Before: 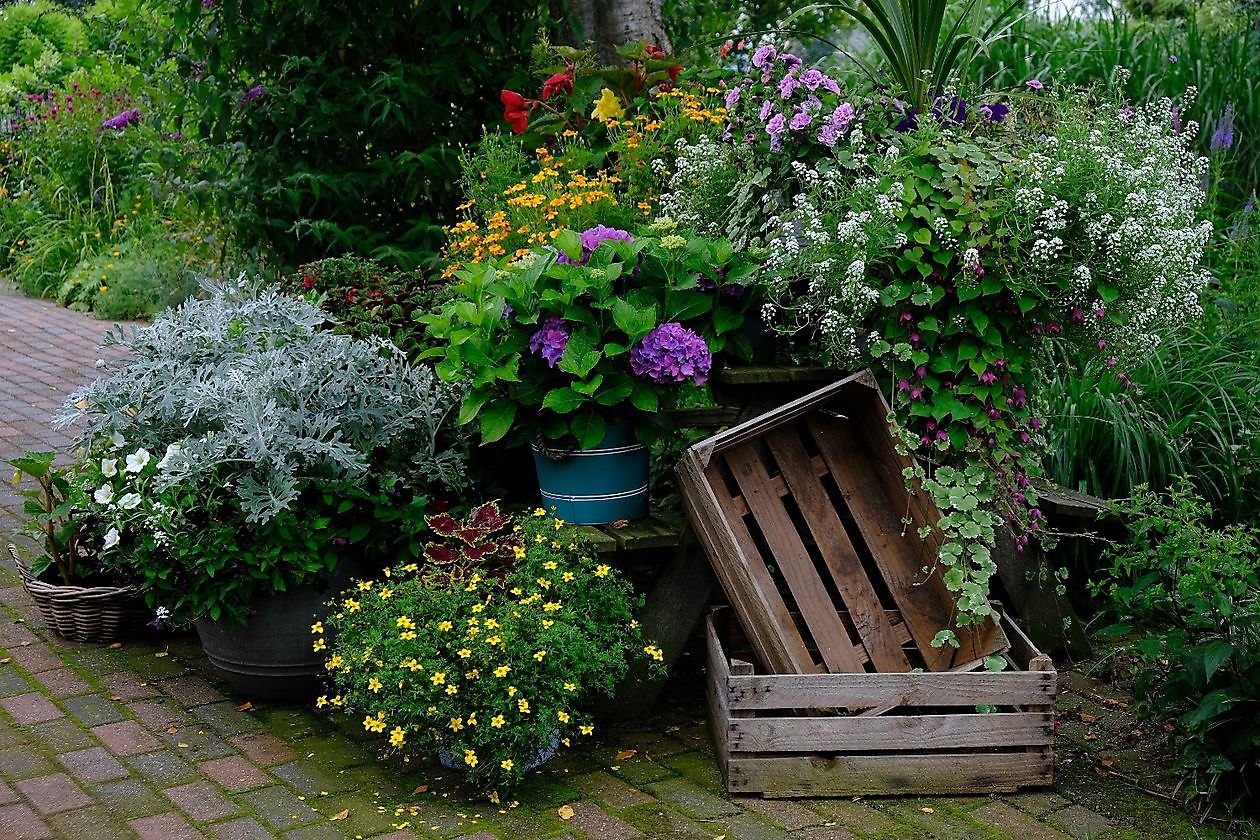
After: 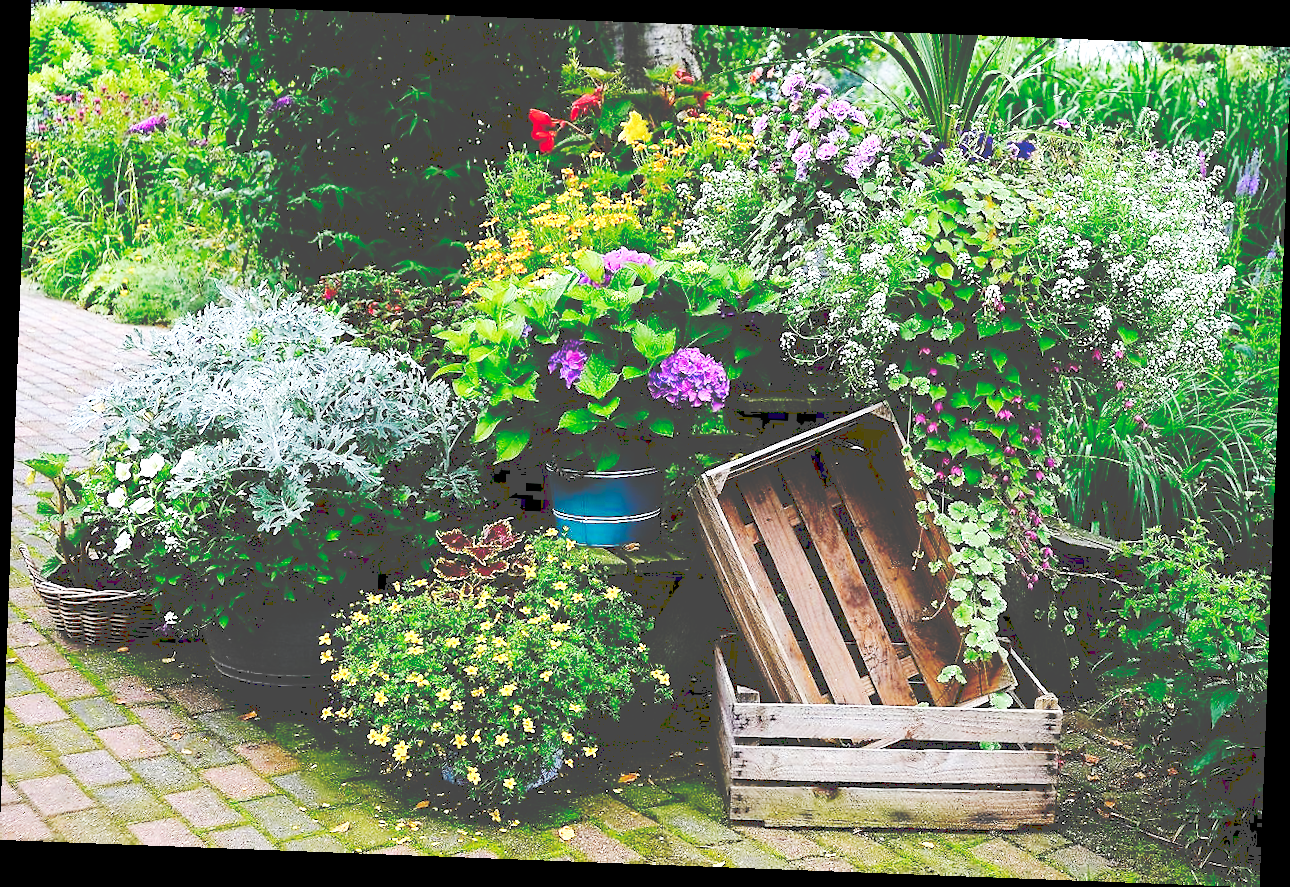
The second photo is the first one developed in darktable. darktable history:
rotate and perspective: rotation 2.17°, automatic cropping off
exposure: exposure 1 EV, compensate highlight preservation false
base curve: curves: ch0 [(0, 0) (0.04, 0.03) (0.133, 0.232) (0.448, 0.748) (0.843, 0.968) (1, 1)], preserve colors none
tone curve: curves: ch0 [(0, 0) (0.003, 0.299) (0.011, 0.299) (0.025, 0.299) (0.044, 0.299) (0.069, 0.3) (0.1, 0.306) (0.136, 0.316) (0.177, 0.326) (0.224, 0.338) (0.277, 0.366) (0.335, 0.406) (0.399, 0.462) (0.468, 0.533) (0.543, 0.607) (0.623, 0.7) (0.709, 0.775) (0.801, 0.843) (0.898, 0.903) (1, 1)], preserve colors none
